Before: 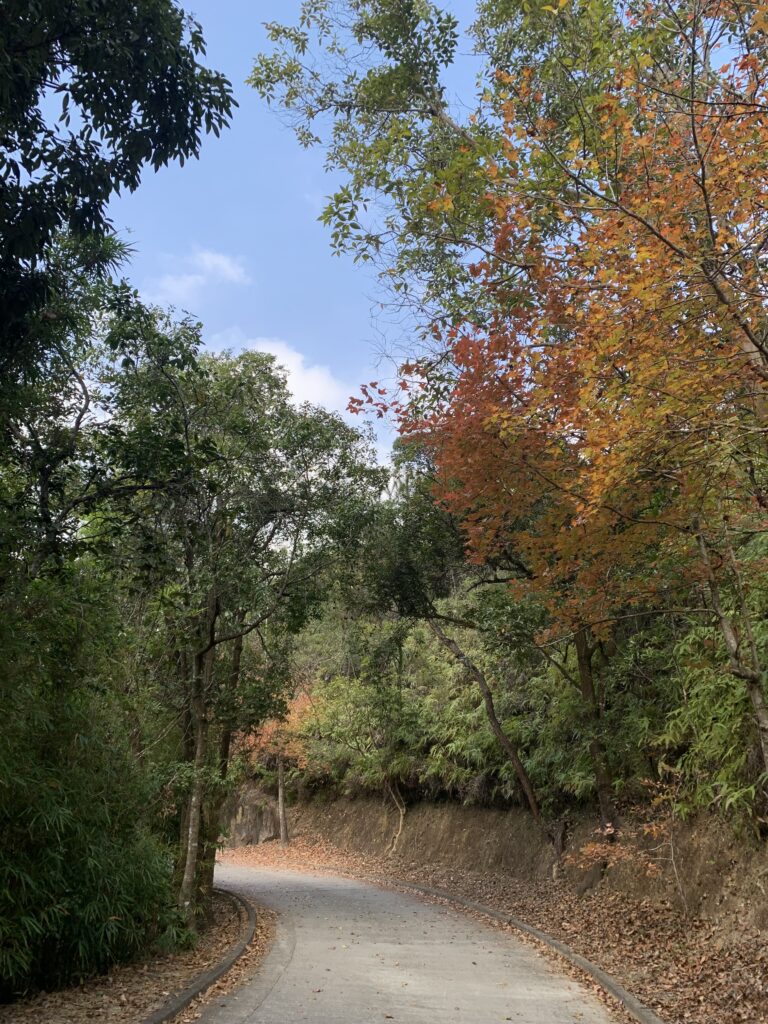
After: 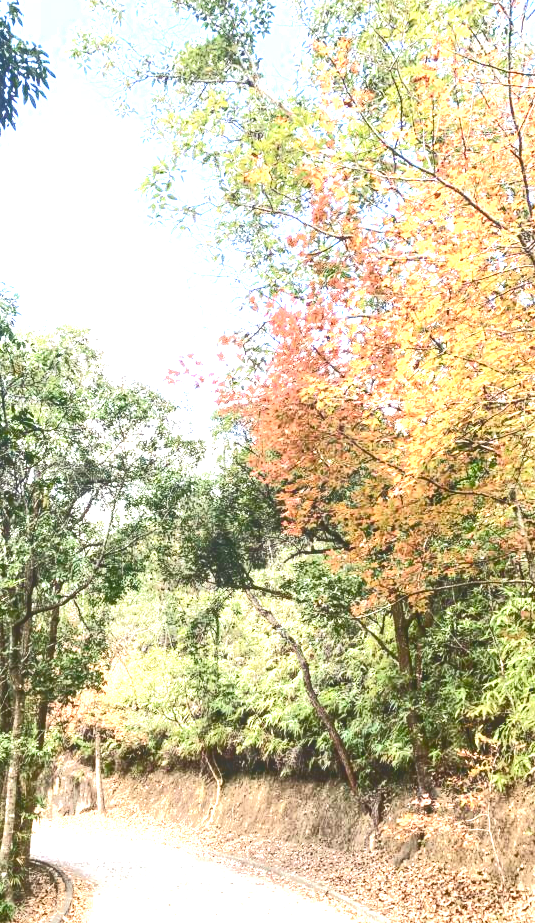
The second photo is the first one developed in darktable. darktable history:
crop and rotate: left 23.88%, top 2.882%, right 6.412%, bottom 6.953%
color balance rgb: shadows lift › chroma 3.236%, shadows lift › hue 279.6°, perceptual saturation grading › global saturation 0.214%, perceptual saturation grading › highlights -32.749%, perceptual saturation grading › mid-tones 5.122%, perceptual saturation grading › shadows 17.07%, perceptual brilliance grading › global brilliance -18.398%, perceptual brilliance grading › highlights 29.224%, global vibrance 20%
tone curve: curves: ch0 [(0, 0) (0.003, 0.231) (0.011, 0.231) (0.025, 0.231) (0.044, 0.231) (0.069, 0.235) (0.1, 0.24) (0.136, 0.246) (0.177, 0.256) (0.224, 0.279) (0.277, 0.313) (0.335, 0.354) (0.399, 0.428) (0.468, 0.514) (0.543, 0.61) (0.623, 0.728) (0.709, 0.808) (0.801, 0.873) (0.898, 0.909) (1, 1)], color space Lab, independent channels, preserve colors none
local contrast: on, module defaults
exposure: black level correction 0, exposure 2.162 EV, compensate highlight preservation false
color zones: curves: ch0 [(0, 0.5) (0.143, 0.5) (0.286, 0.5) (0.429, 0.5) (0.62, 0.489) (0.714, 0.445) (0.844, 0.496) (1, 0.5)]; ch1 [(0, 0.5) (0.143, 0.5) (0.286, 0.5) (0.429, 0.5) (0.571, 0.5) (0.714, 0.523) (0.857, 0.5) (1, 0.5)]
